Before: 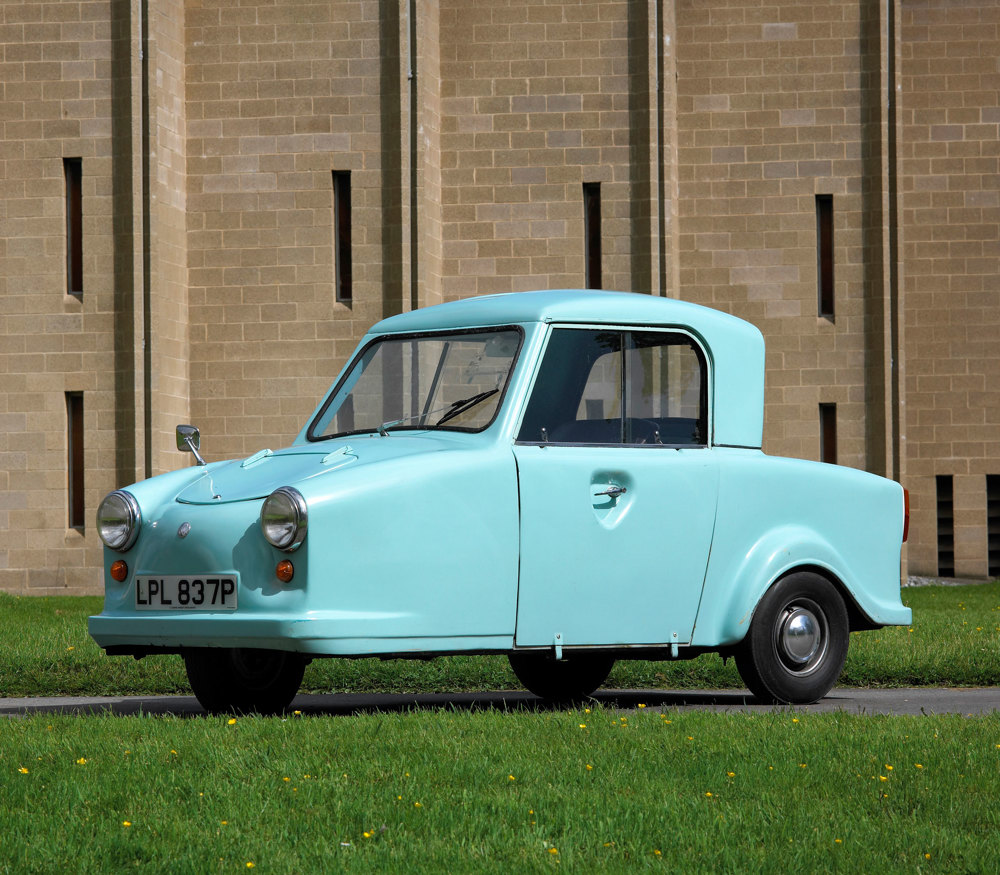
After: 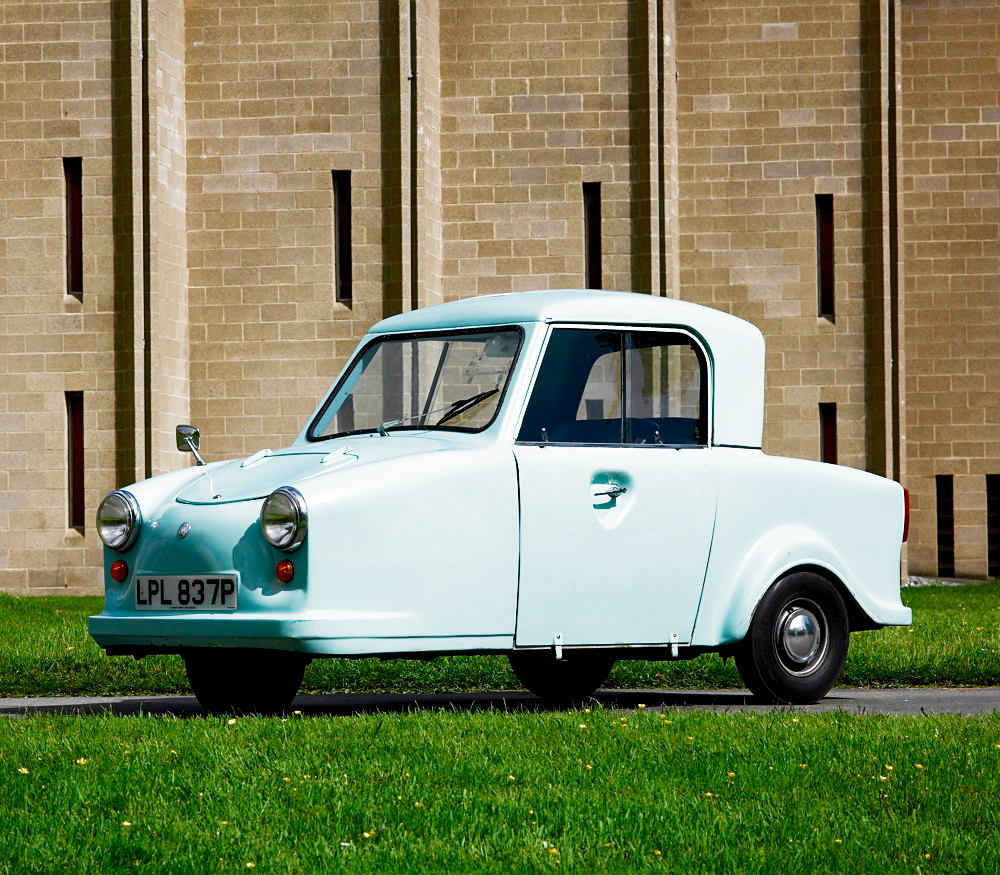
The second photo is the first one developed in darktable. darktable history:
contrast brightness saturation: contrast 0.1, brightness -0.26, saturation 0.14
sharpen: amount 0.2
filmic rgb: middle gray luminance 9.23%, black relative exposure -10.55 EV, white relative exposure 3.45 EV, threshold 6 EV, target black luminance 0%, hardness 5.98, latitude 59.69%, contrast 1.087, highlights saturation mix 5%, shadows ↔ highlights balance 29.23%, add noise in highlights 0, preserve chrominance no, color science v3 (2019), use custom middle-gray values true, iterations of high-quality reconstruction 0, contrast in highlights soft, enable highlight reconstruction true
